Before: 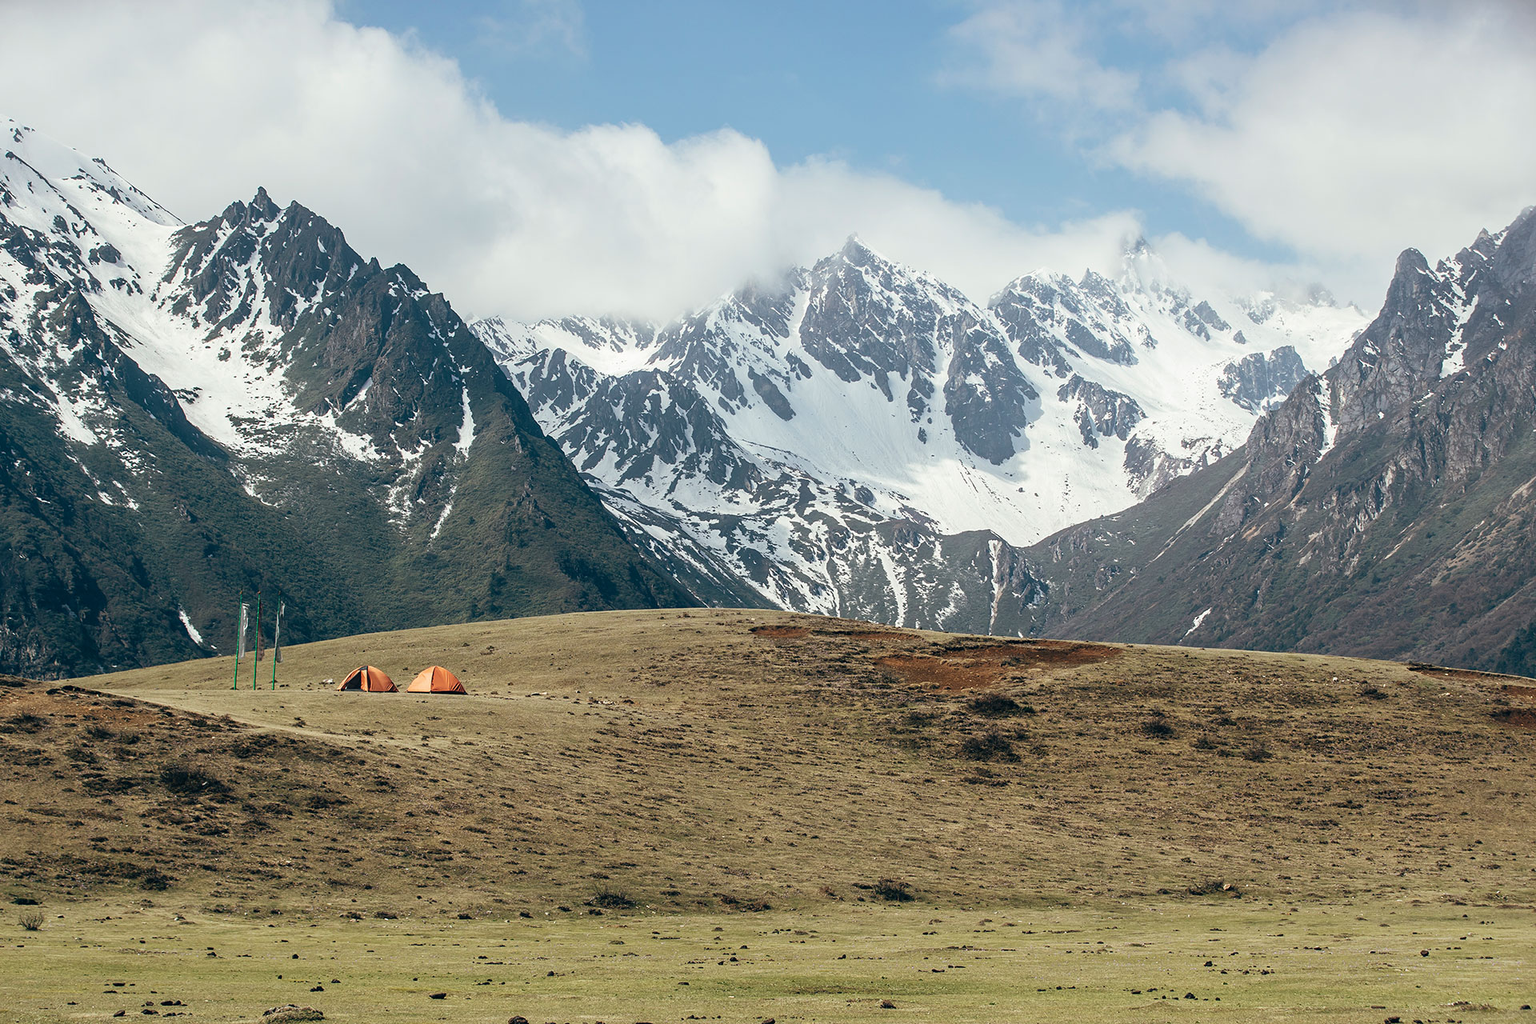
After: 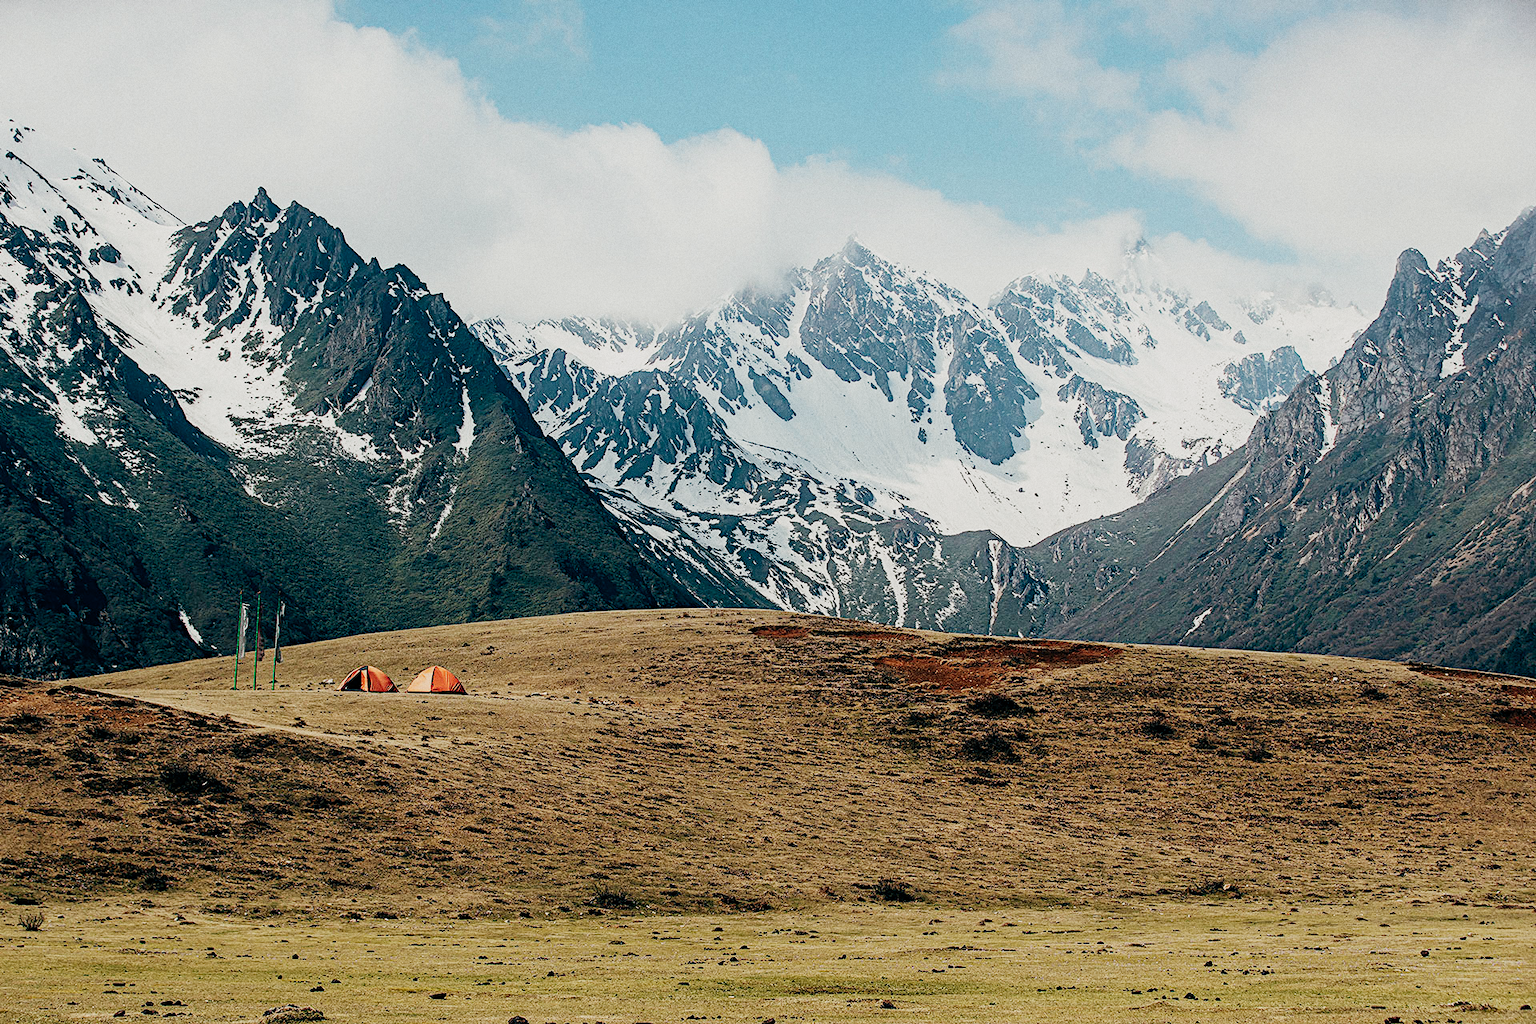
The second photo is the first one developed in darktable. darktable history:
contrast equalizer: octaves 7, y [[0.6 ×6], [0.55 ×6], [0 ×6], [0 ×6], [0 ×6]], mix -0.2
diffuse or sharpen "_builtin_sharpen demosaicing | AA filter": edge sensitivity 1, 1st order anisotropy 100%, 2nd order anisotropy 100%, 3rd order anisotropy 100%, 4th order anisotropy 100%, 1st order speed -25%, 2nd order speed -25%, 3rd order speed -25%, 4th order speed -25%
diffuse or sharpen "bloom 20%": radius span 32, 1st order speed 50%, 2nd order speed 50%, 3rd order speed 50%, 4th order speed 50% | blend: blend mode normal, opacity 20%; mask: uniform (no mask)
grain "film": coarseness 0.09 ISO
sigmoid: contrast 1.8, skew -0.2, preserve hue 0%, red attenuation 0.1, red rotation 0.035, green attenuation 0.1, green rotation -0.017, blue attenuation 0.15, blue rotation -0.052, base primaries Rec2020
color balance rgb: shadows lift › chroma 2%, shadows lift › hue 217.2°, power › hue 60°, highlights gain › chroma 1%, highlights gain › hue 69.6°, global offset › luminance -0.5%, perceptual saturation grading › global saturation 15%, global vibrance 15%
rgb primaries: tint hue -2.99°, red hue -0.035, red purity 0.95, green hue 0.035, green purity 0.95, blue hue -0.122, blue purity 1.1
